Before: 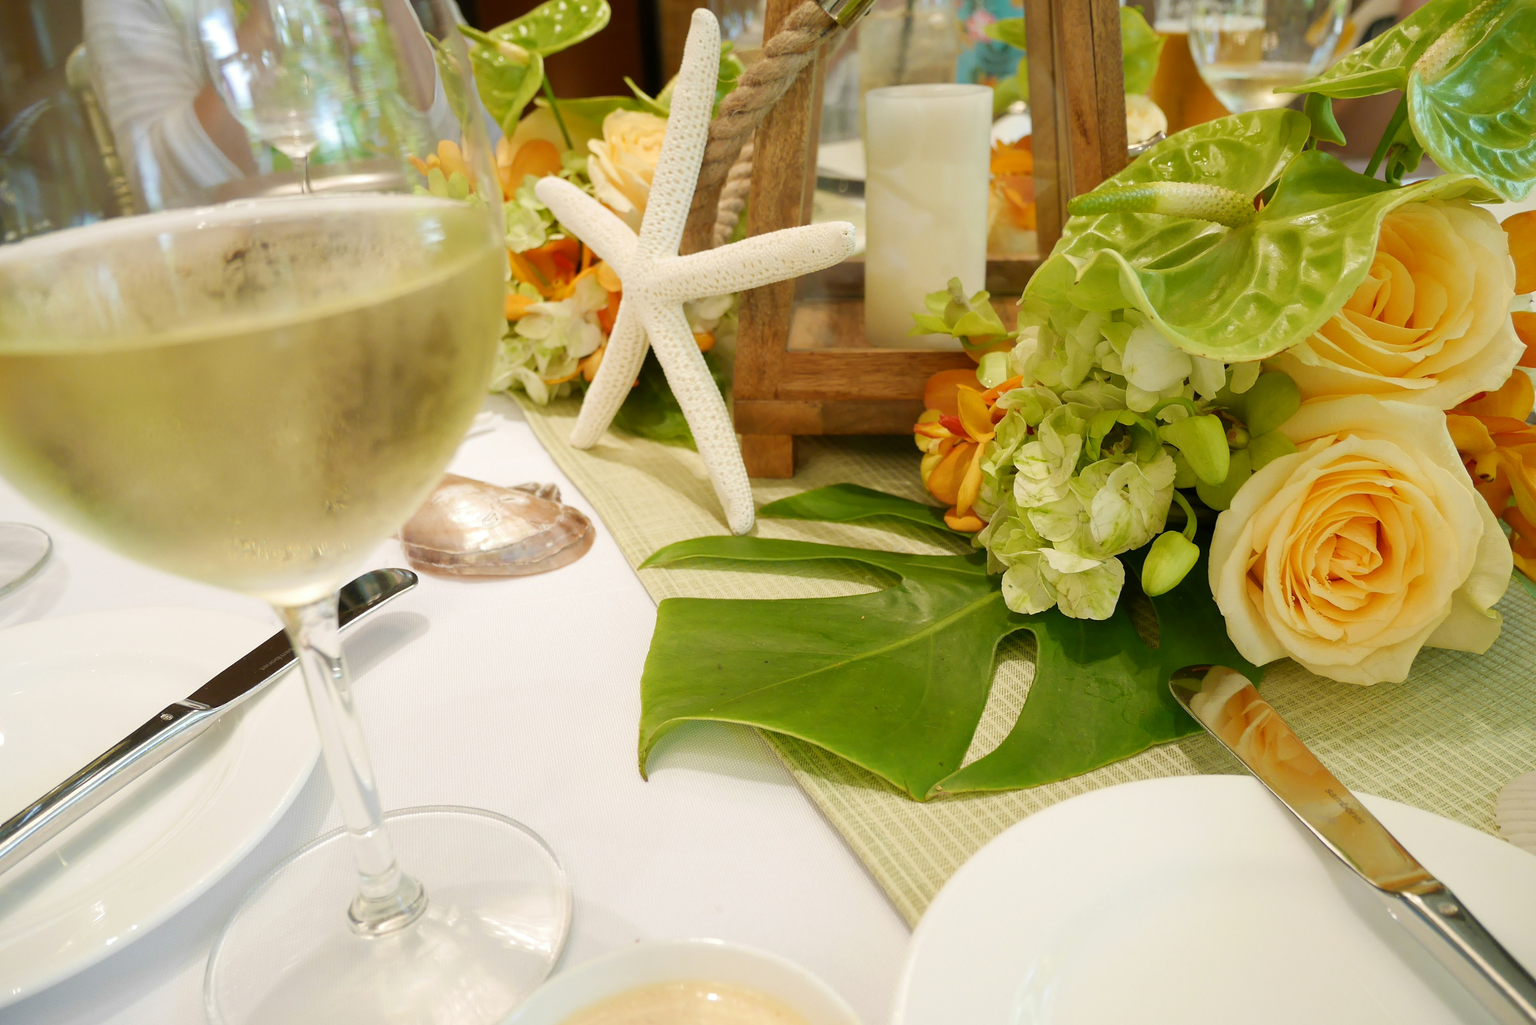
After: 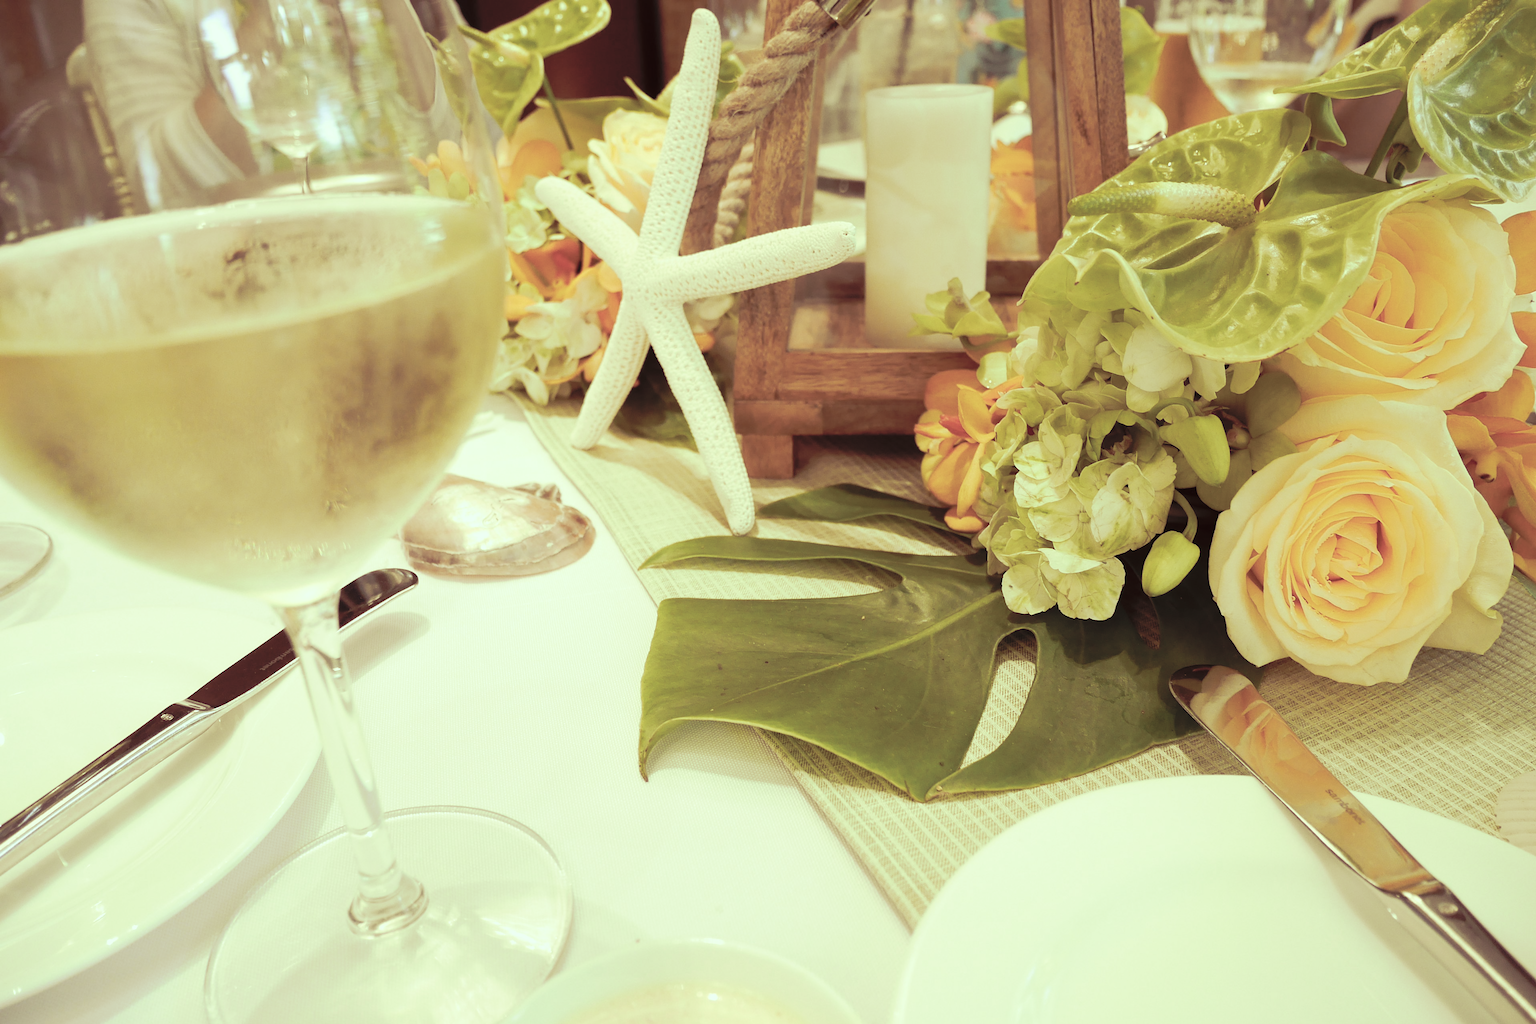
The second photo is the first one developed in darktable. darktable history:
tone curve: curves: ch0 [(0, 0) (0.003, 0.009) (0.011, 0.019) (0.025, 0.034) (0.044, 0.057) (0.069, 0.082) (0.1, 0.104) (0.136, 0.131) (0.177, 0.165) (0.224, 0.212) (0.277, 0.279) (0.335, 0.342) (0.399, 0.401) (0.468, 0.477) (0.543, 0.572) (0.623, 0.675) (0.709, 0.772) (0.801, 0.85) (0.898, 0.942) (1, 1)], preserve colors none
color look up table: target L [98.2, 97.33, 85.23, 87.74, 77.54, 74.15, 68.08, 64.62, 56.73, 56.38, 28.77, 200.87, 97.03, 89.61, 85.86, 82.93, 82.19, 76.54, 72.1, 64.43, 56.74, 41.03, 31.9, 38.75, 21.14, 96.96, 89.46, 77.3, 81.76, 69.75, 72.74, 63.98, 57.87, 67.44, 52.44, 35.95, 40.56, 47.05, 53.24, 28.8, 11.95, 87.13, 89.25, 75.84, 75.68, 76.75, 59.44, 32, 4.231], target a [-29.02, -31.21, -17.82, -25.15, -9.535, -38.97, -32, -9.307, -23.45, -0.803, -8.037, 0, -19.82, 4.579, 1.265, 8.558, 4.382, 24.87, 21.23, 43.37, 6.511, 41.04, 14.77, 35.24, 22.23, -19.29, 5.903, -5.442, 16.61, -0.76, 39.67, 10.66, 1.963, 52.28, 30.39, 14.6, 22.11, 2.735, 28, 27, 16.19, -23.46, -5.418, -34.96, -30.82, -18.57, -16.58, 7.215, 1.904], target b [46.96, 67.51, 9.963, 44.41, 48.21, 19.03, 40.49, 19.93, 27.02, 33.4, 6.586, -0.001, 27.92, 9.941, 37.95, 26.19, 51.82, 11.68, 31.44, 19.77, 19.75, 5.64, 18.36, 18.37, 9.307, 13.05, -18.22, 17.05, -15.89, -2.085, -14, 7.715, 13.29, -37.87, -9.749, 7.334, -3.621, -17.81, -51.65, -9.824, 0.641, -22.82, -19.74, 4.585, -7.047, -28.32, 6.11, -5.572, 0.045], num patches 49
